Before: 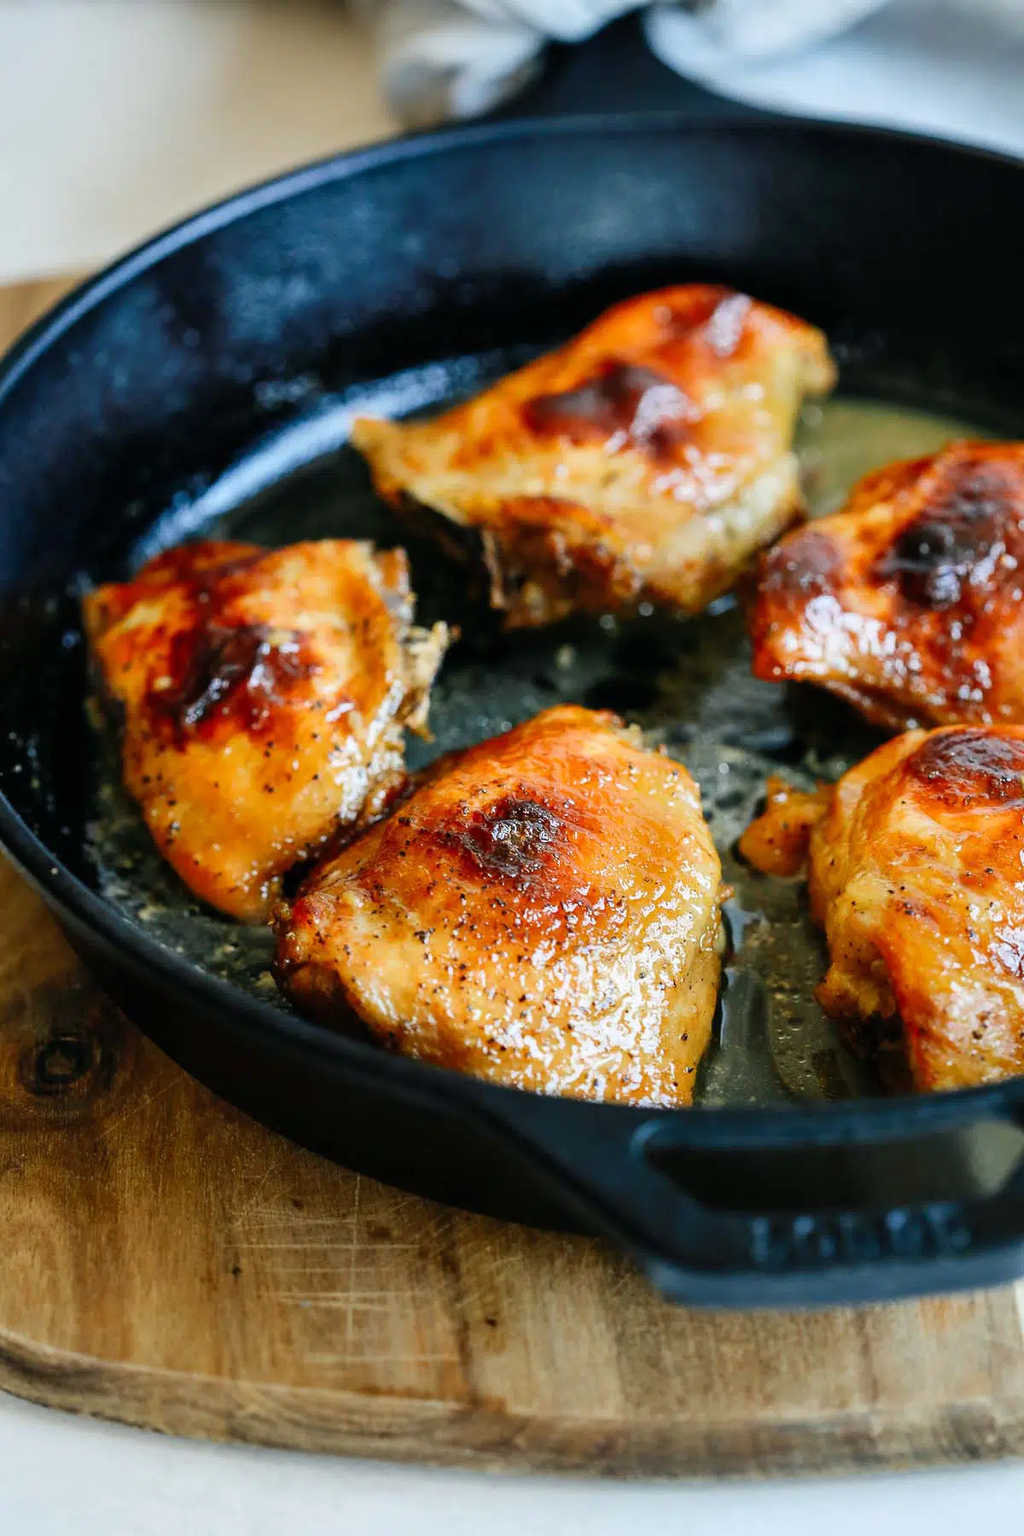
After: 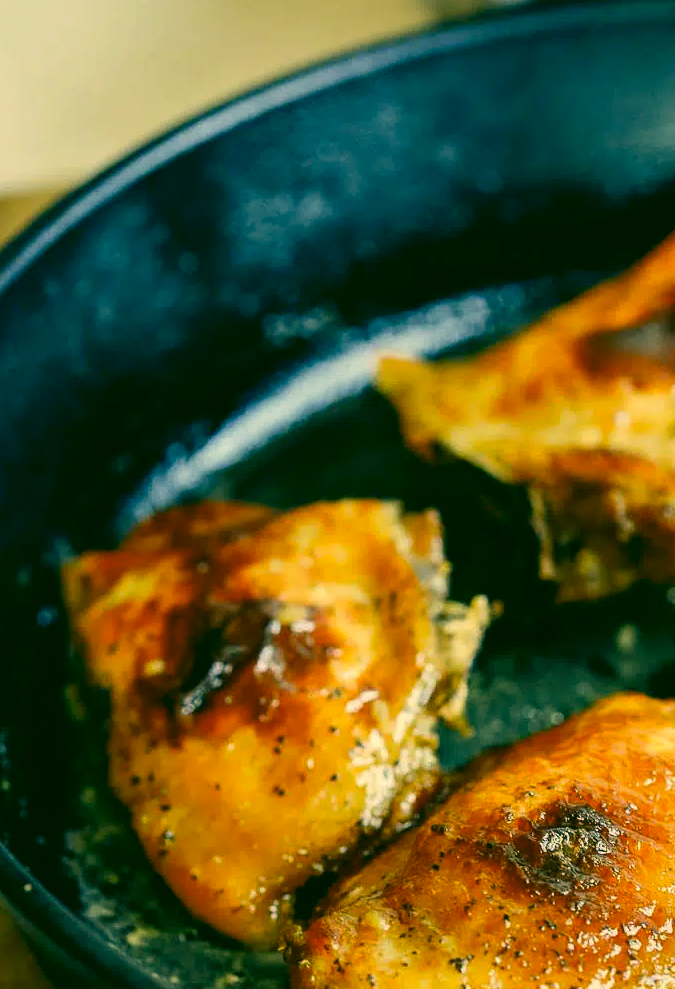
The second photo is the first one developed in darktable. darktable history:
crop and rotate: left 3.071%, top 7.43%, right 40.607%, bottom 37.591%
color correction: highlights a* 5.63, highlights b* 33.06, shadows a* -25.14, shadows b* 3.97
